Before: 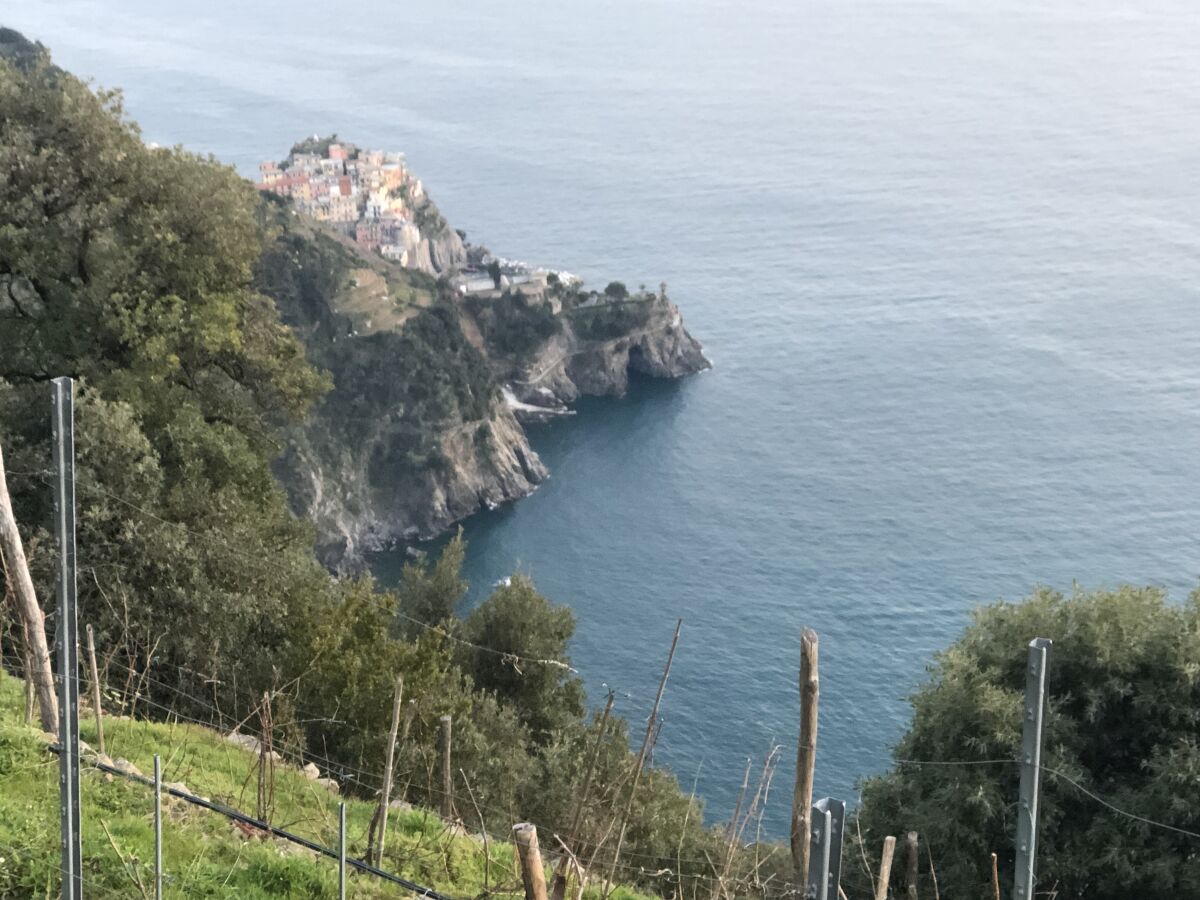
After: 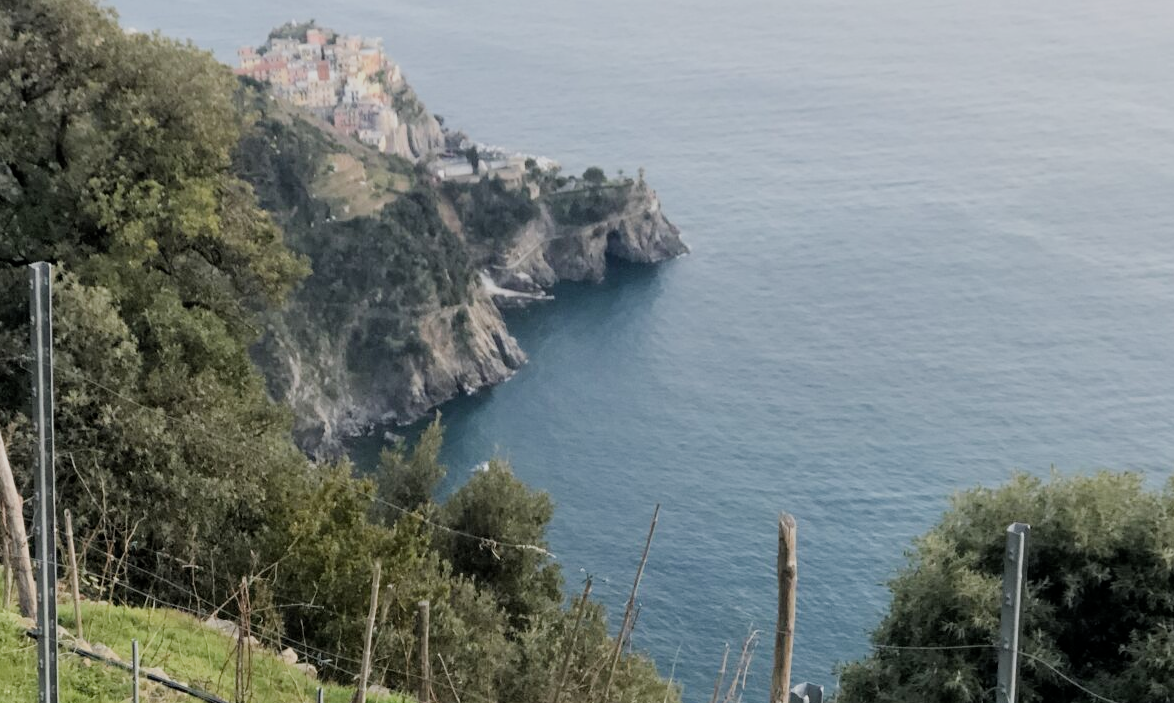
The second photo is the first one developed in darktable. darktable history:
exposure: black level correction 0.005, exposure 0.016 EV, compensate highlight preservation false
crop and rotate: left 1.84%, top 12.86%, right 0.309%, bottom 8.994%
filmic rgb: black relative exposure -7.65 EV, white relative exposure 4.56 EV, hardness 3.61
